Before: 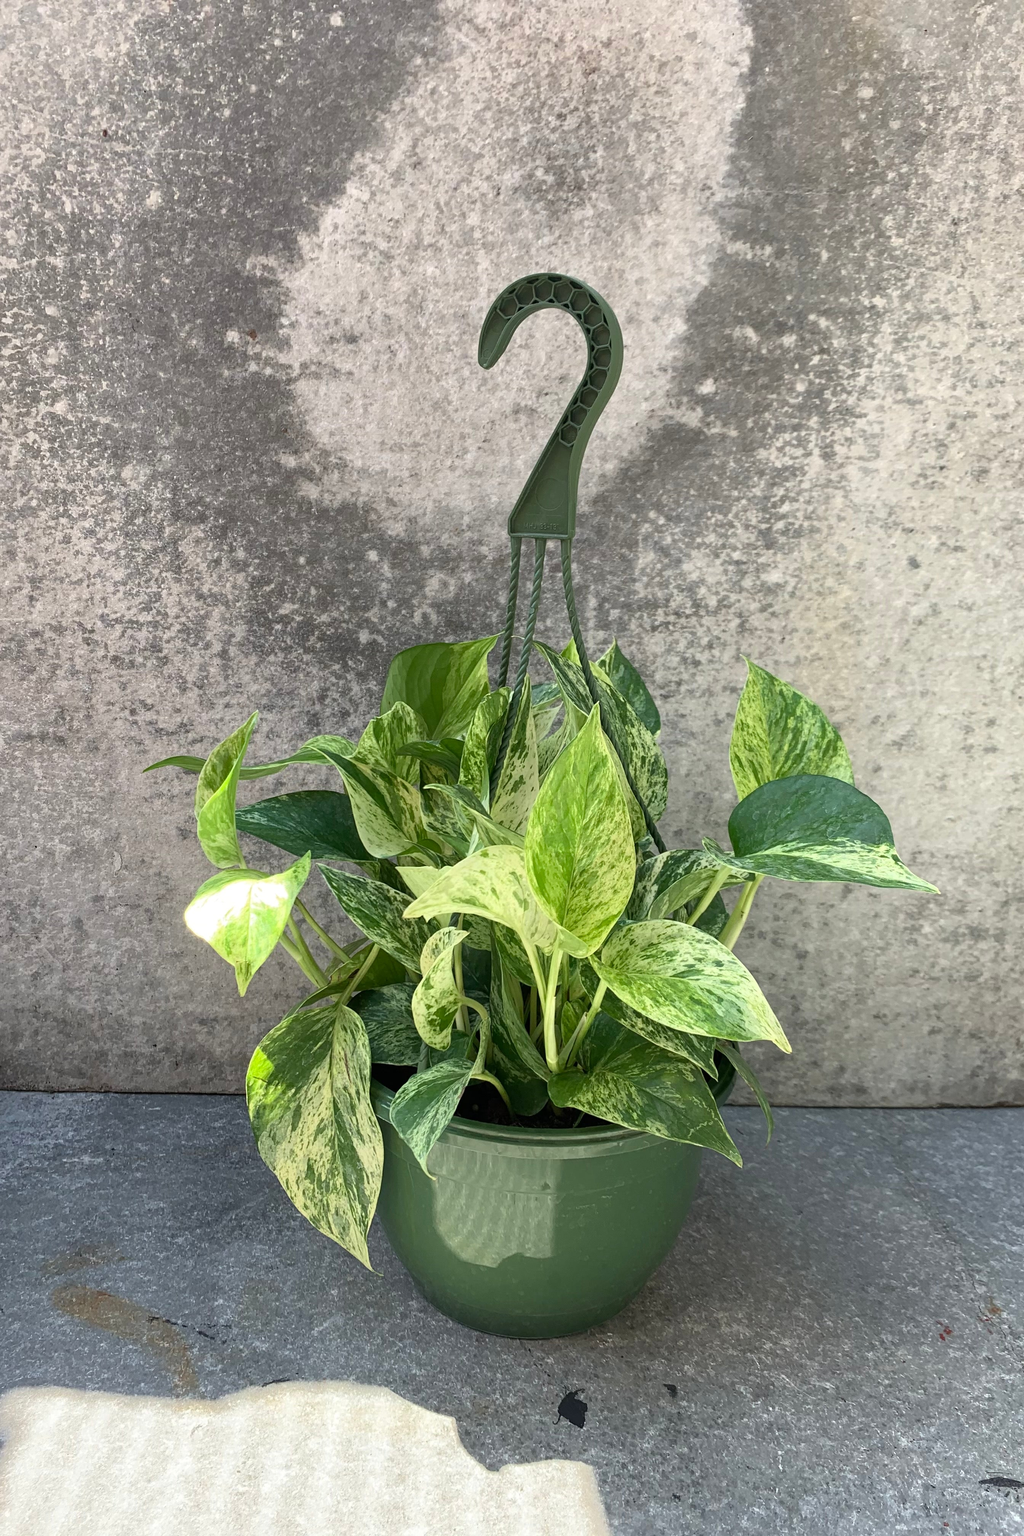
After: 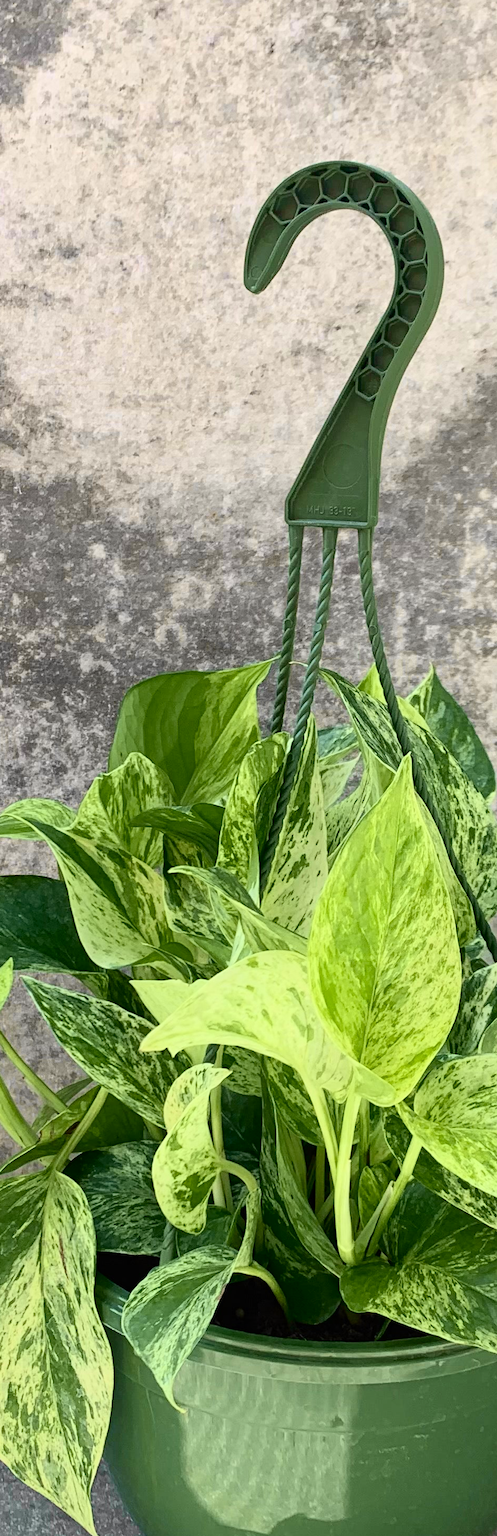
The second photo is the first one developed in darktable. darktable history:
tone curve: curves: ch0 [(0, 0) (0.131, 0.116) (0.316, 0.345) (0.501, 0.584) (0.629, 0.732) (0.812, 0.888) (1, 0.974)]; ch1 [(0, 0) (0.366, 0.367) (0.475, 0.453) (0.494, 0.497) (0.504, 0.503) (0.553, 0.584) (1, 1)]; ch2 [(0, 0) (0.333, 0.346) (0.375, 0.375) (0.424, 0.43) (0.476, 0.492) (0.502, 0.501) (0.533, 0.556) (0.566, 0.599) (0.614, 0.653) (1, 1)], color space Lab, independent channels, preserve colors none
crop and rotate: left 29.476%, top 10.214%, right 35.32%, bottom 17.333%
